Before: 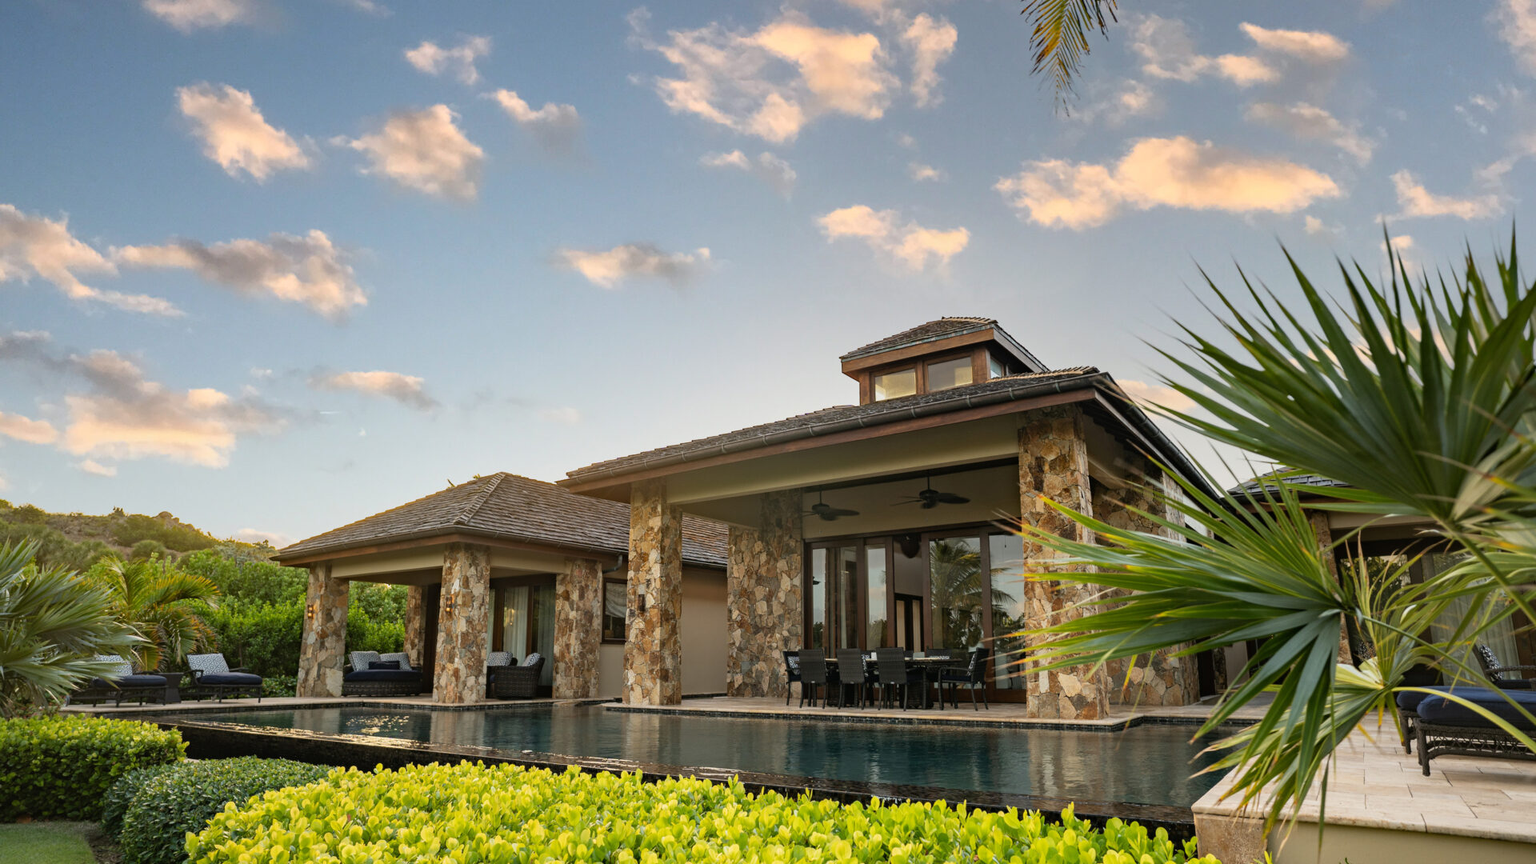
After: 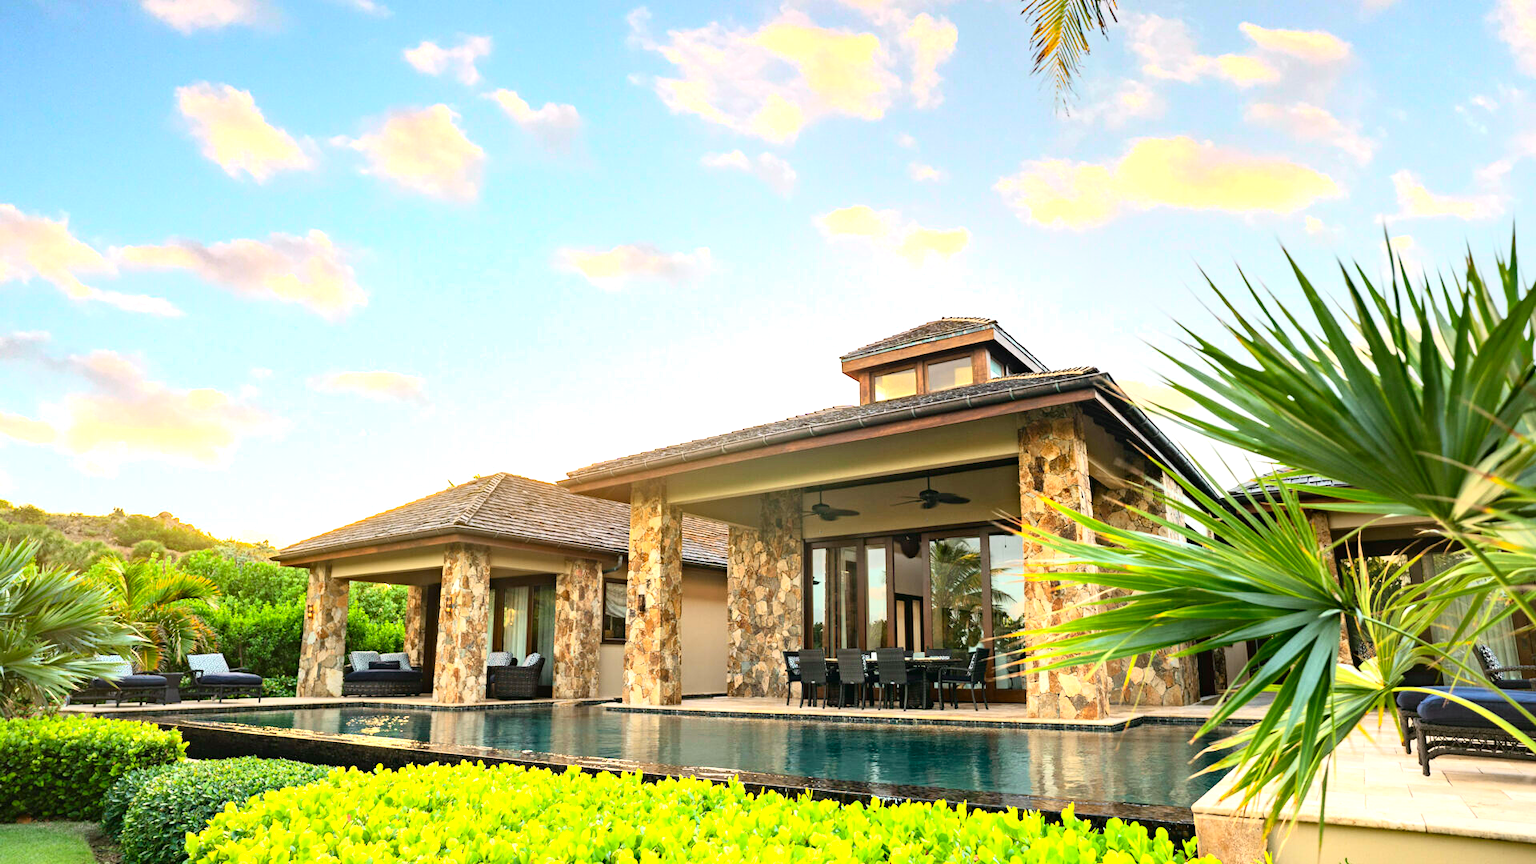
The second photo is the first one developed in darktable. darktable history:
tone curve: curves: ch0 [(0, 0) (0.051, 0.03) (0.096, 0.071) (0.243, 0.246) (0.461, 0.515) (0.605, 0.692) (0.761, 0.85) (0.881, 0.933) (1, 0.984)]; ch1 [(0, 0) (0.1, 0.038) (0.318, 0.243) (0.431, 0.384) (0.488, 0.475) (0.499, 0.499) (0.534, 0.546) (0.567, 0.592) (0.601, 0.632) (0.734, 0.809) (1, 1)]; ch2 [(0, 0) (0.297, 0.257) (0.414, 0.379) (0.453, 0.45) (0.479, 0.483) (0.504, 0.499) (0.52, 0.519) (0.541, 0.554) (0.614, 0.652) (0.817, 0.874) (1, 1)], color space Lab, independent channels, preserve colors none
exposure: black level correction 0, exposure 1.1 EV, compensate highlight preservation false
